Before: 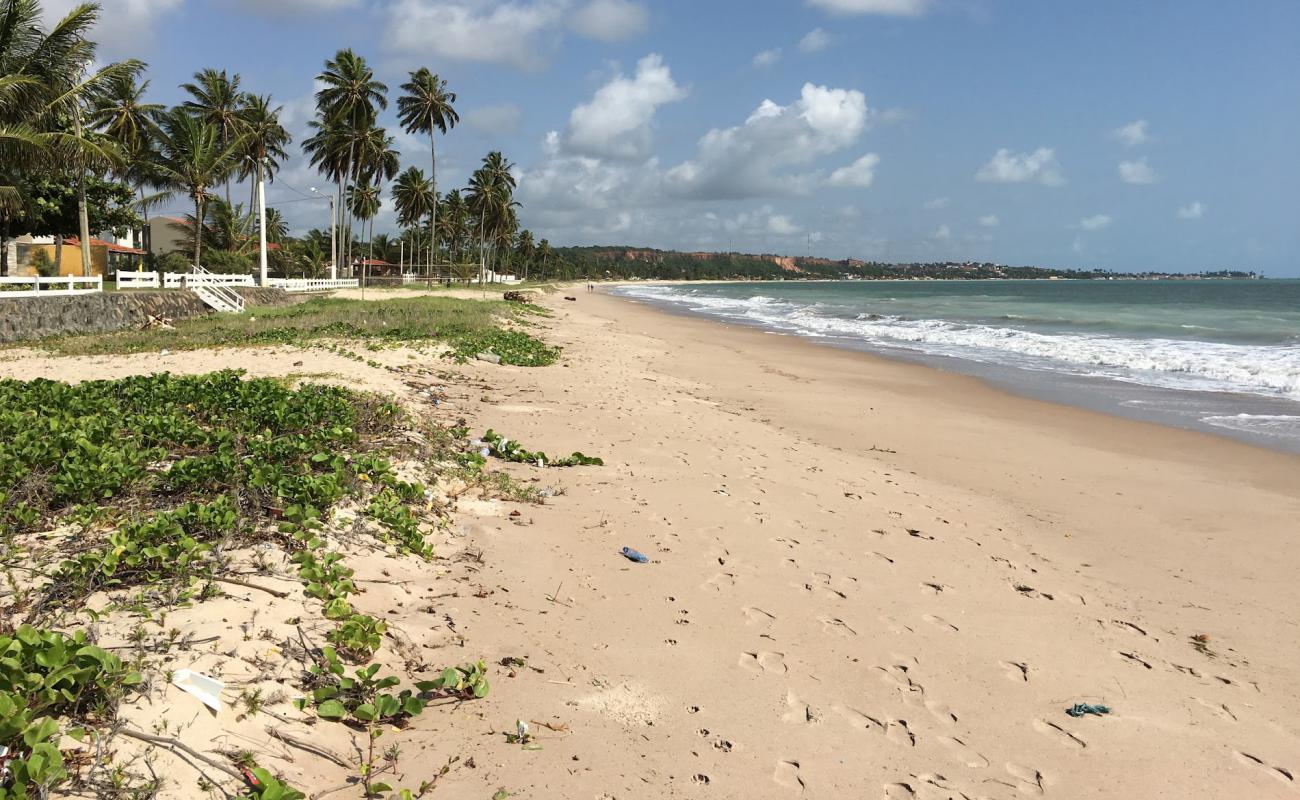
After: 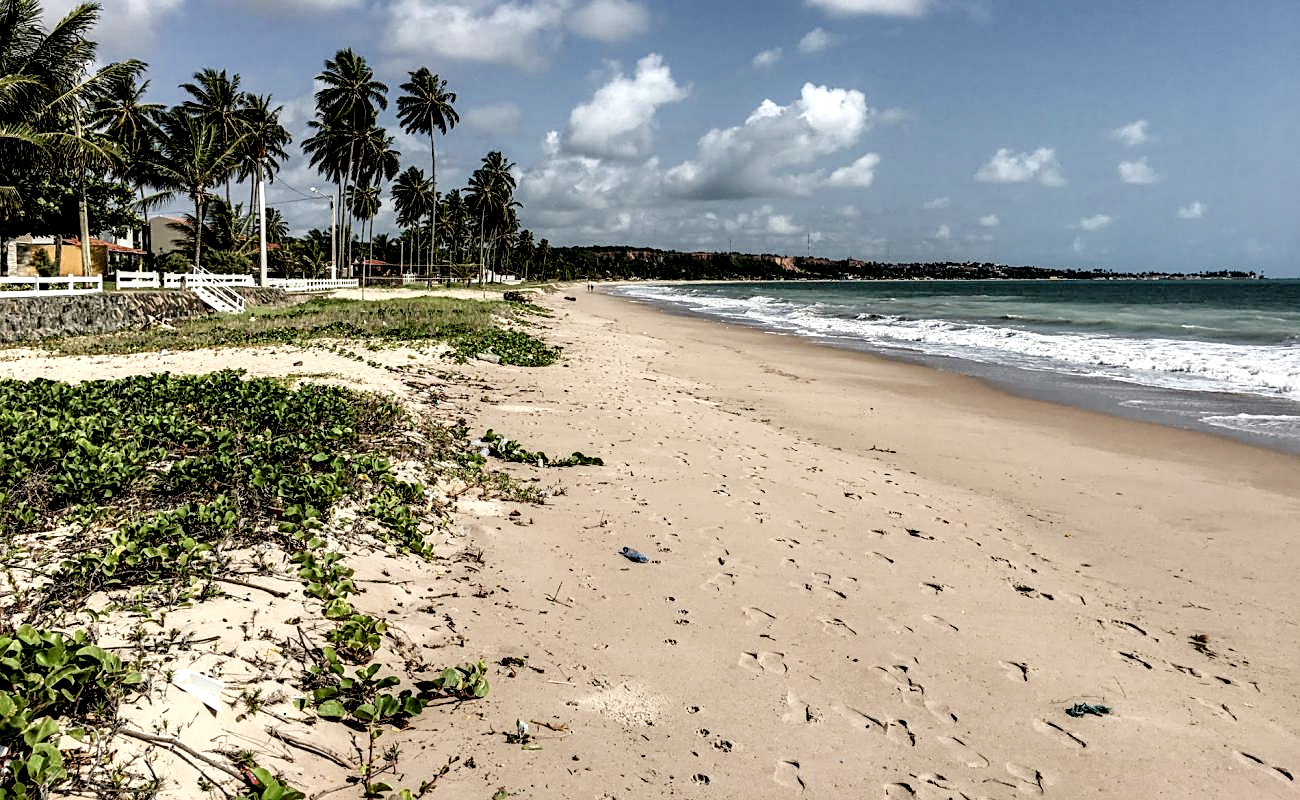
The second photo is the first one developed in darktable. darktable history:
sharpen: on, module defaults
exposure: exposure 0.206 EV, compensate highlight preservation false
filmic rgb: black relative exposure -7.65 EV, white relative exposure 4.56 EV, hardness 3.61
local contrast: shadows 188%, detail 226%
